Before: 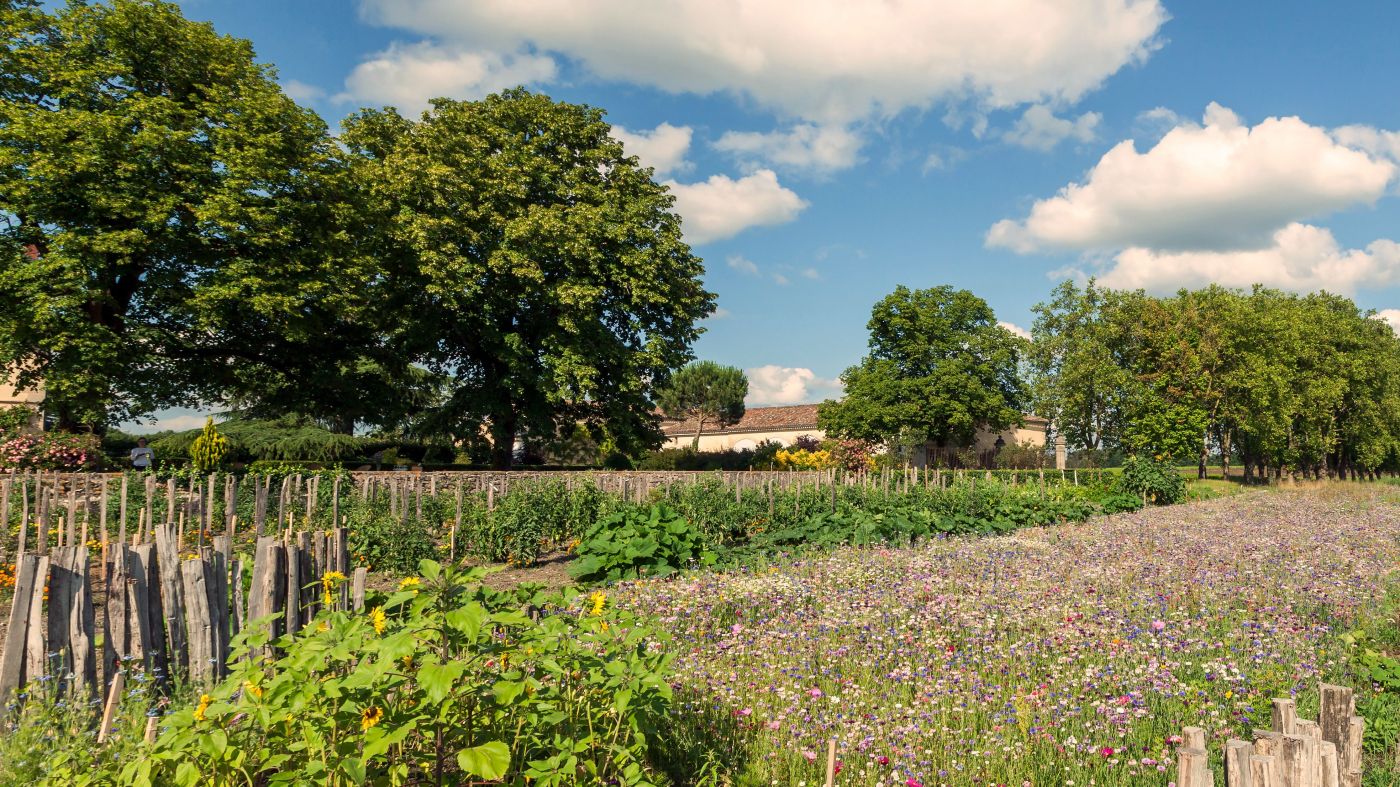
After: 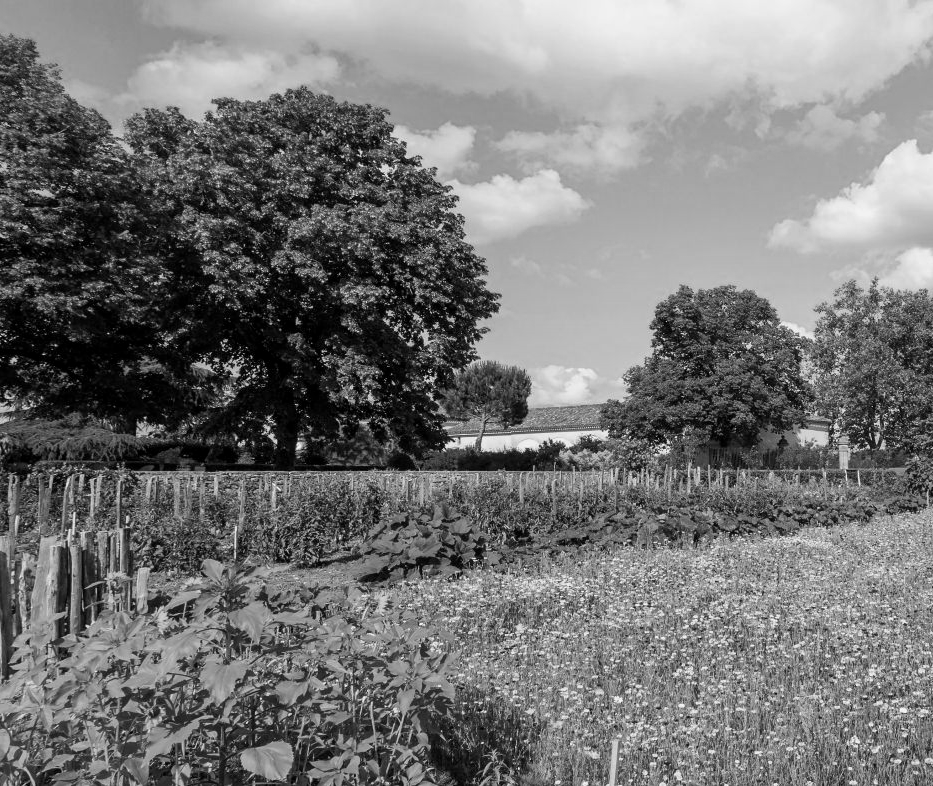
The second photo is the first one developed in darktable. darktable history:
crop and rotate: left 15.546%, right 17.787%
exposure: black level correction 0.001, exposure 0.14 EV, compensate highlight preservation false
color calibration: output gray [0.22, 0.42, 0.37, 0], gray › normalize channels true, illuminant same as pipeline (D50), adaptation XYZ, x 0.346, y 0.359, gamut compression 0
